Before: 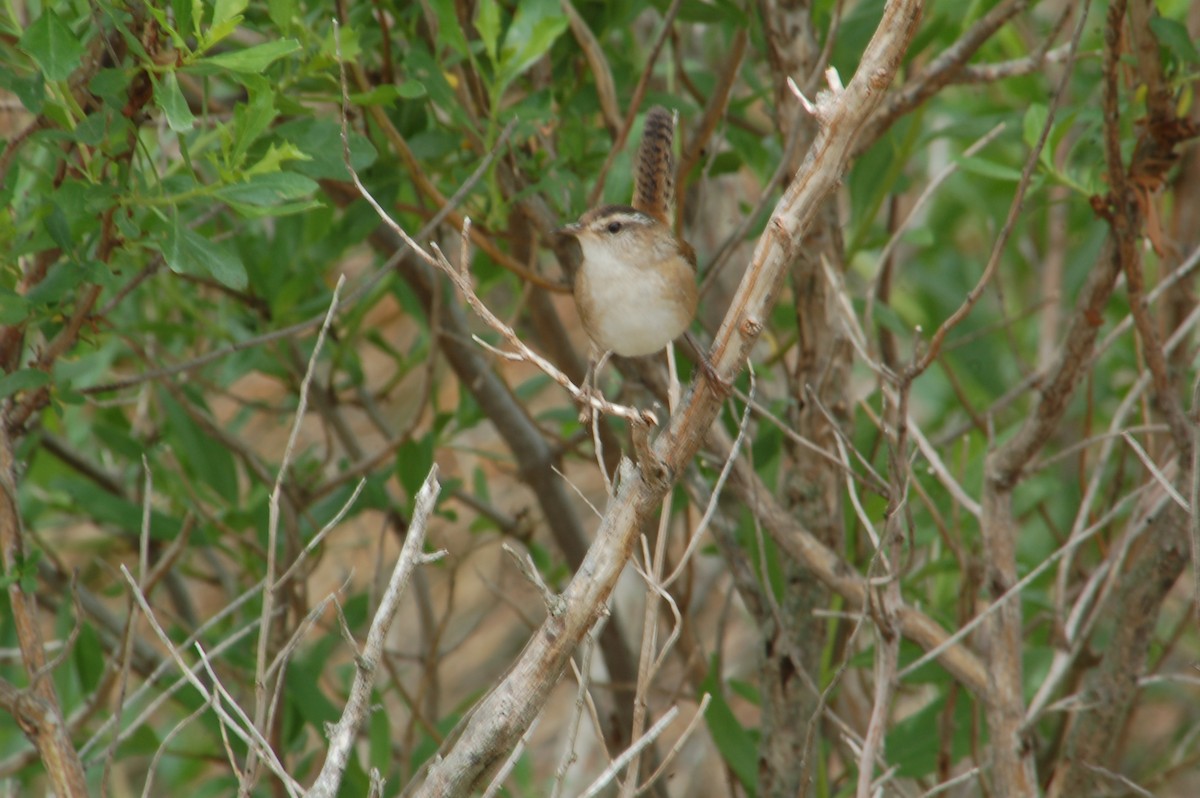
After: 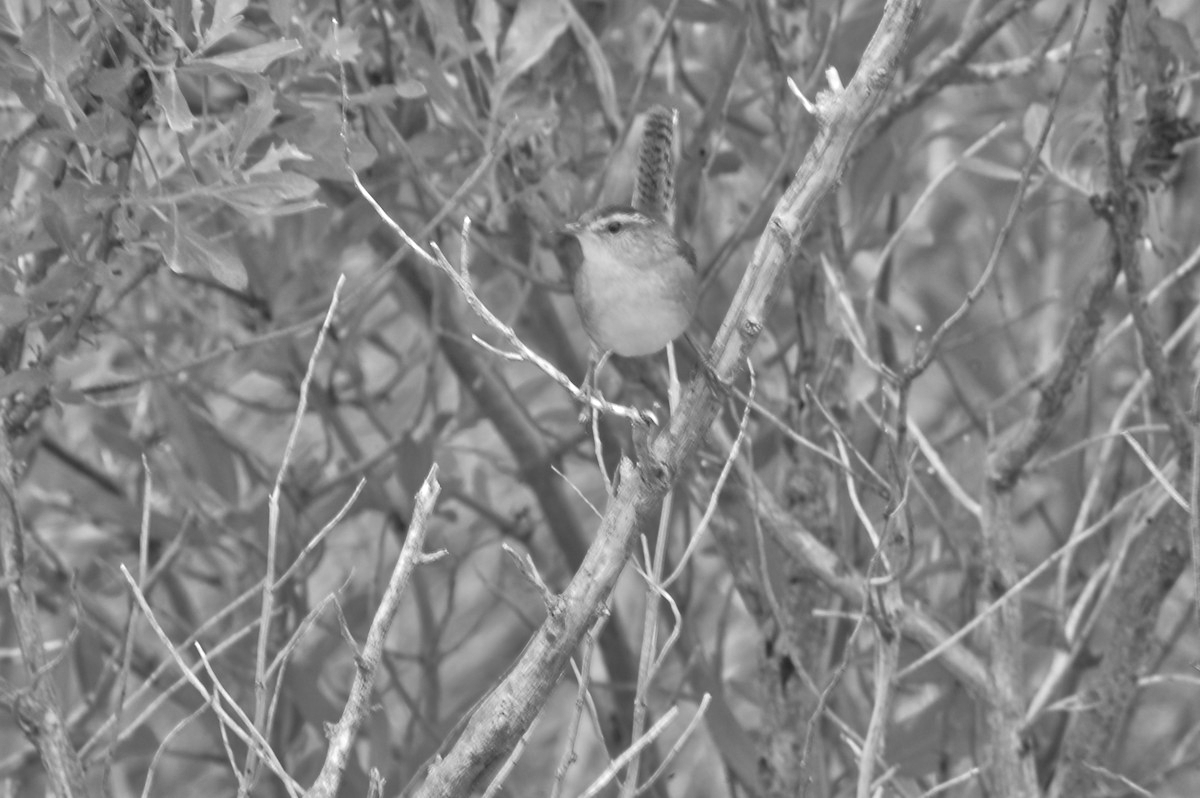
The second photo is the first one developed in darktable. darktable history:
shadows and highlights: shadows 19.13, highlights -83.41, soften with gaussian
tone equalizer: -7 EV 0.15 EV, -6 EV 0.6 EV, -5 EV 1.15 EV, -4 EV 1.33 EV, -3 EV 1.15 EV, -2 EV 0.6 EV, -1 EV 0.15 EV, mask exposure compensation -0.5 EV
monochrome: on, module defaults
